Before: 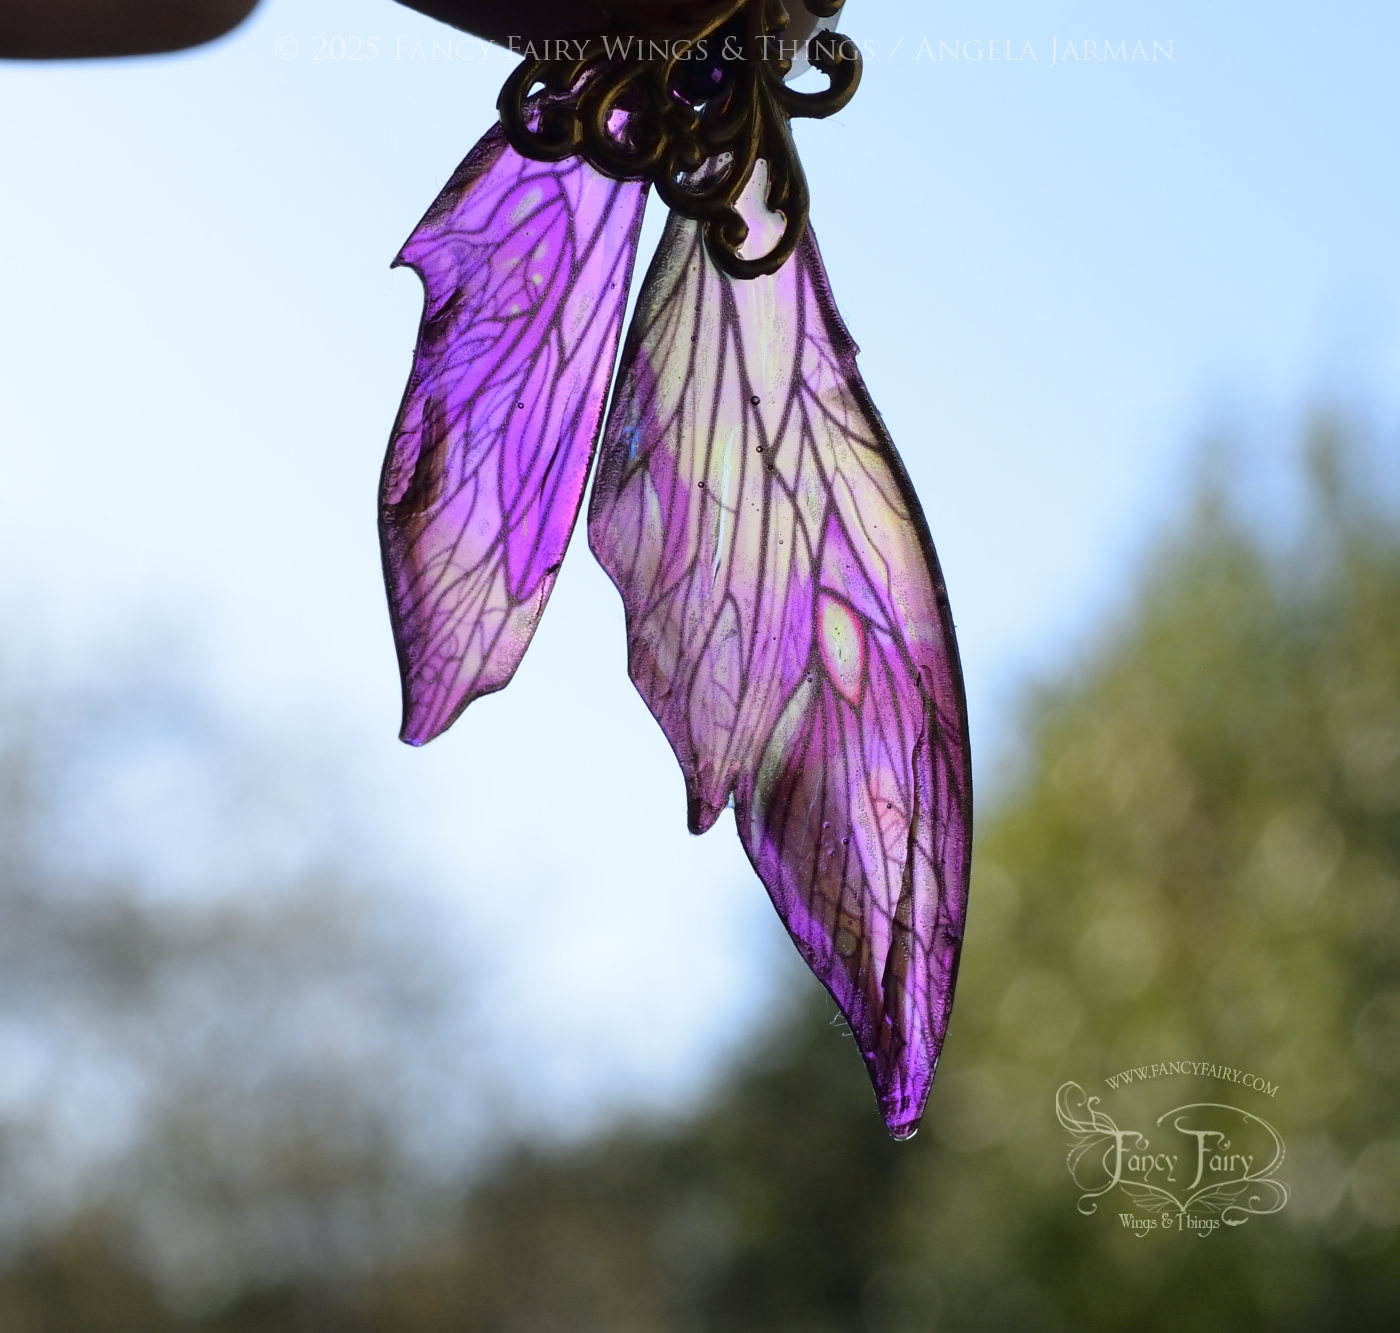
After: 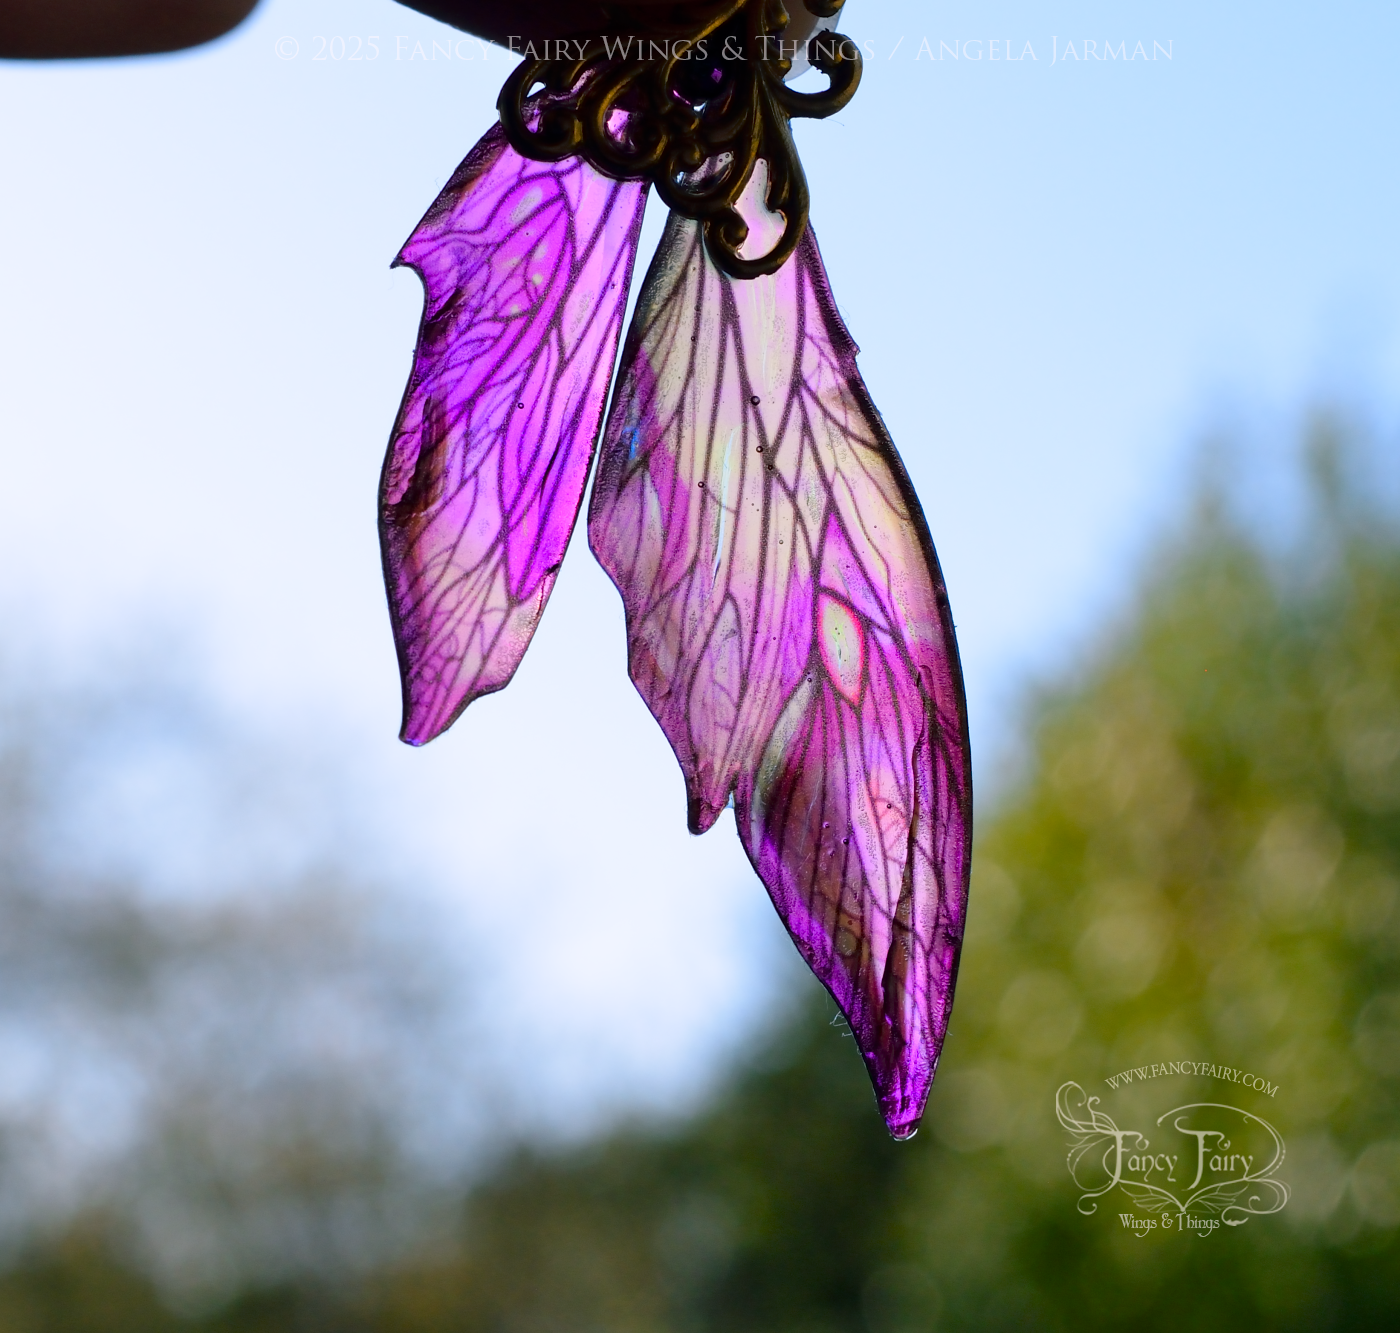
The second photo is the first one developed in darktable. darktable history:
color balance rgb: shadows lift › chroma 2.028%, shadows lift › hue 185.17°, highlights gain › chroma 1.487%, highlights gain › hue 311.58°, perceptual saturation grading › global saturation 20%, perceptual saturation grading › highlights -25.043%, perceptual saturation grading › shadows 25.063%
